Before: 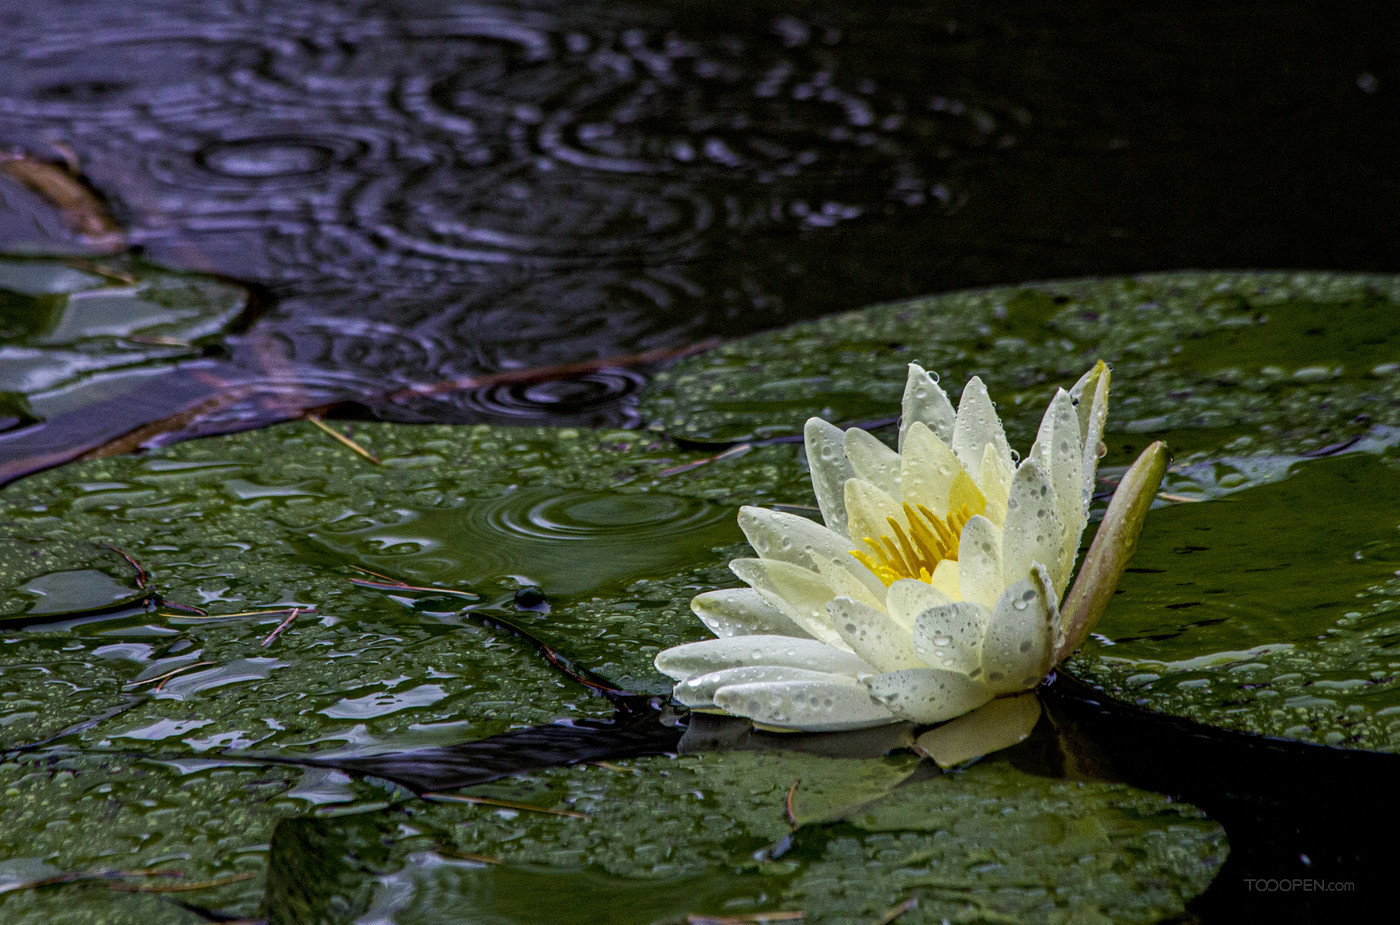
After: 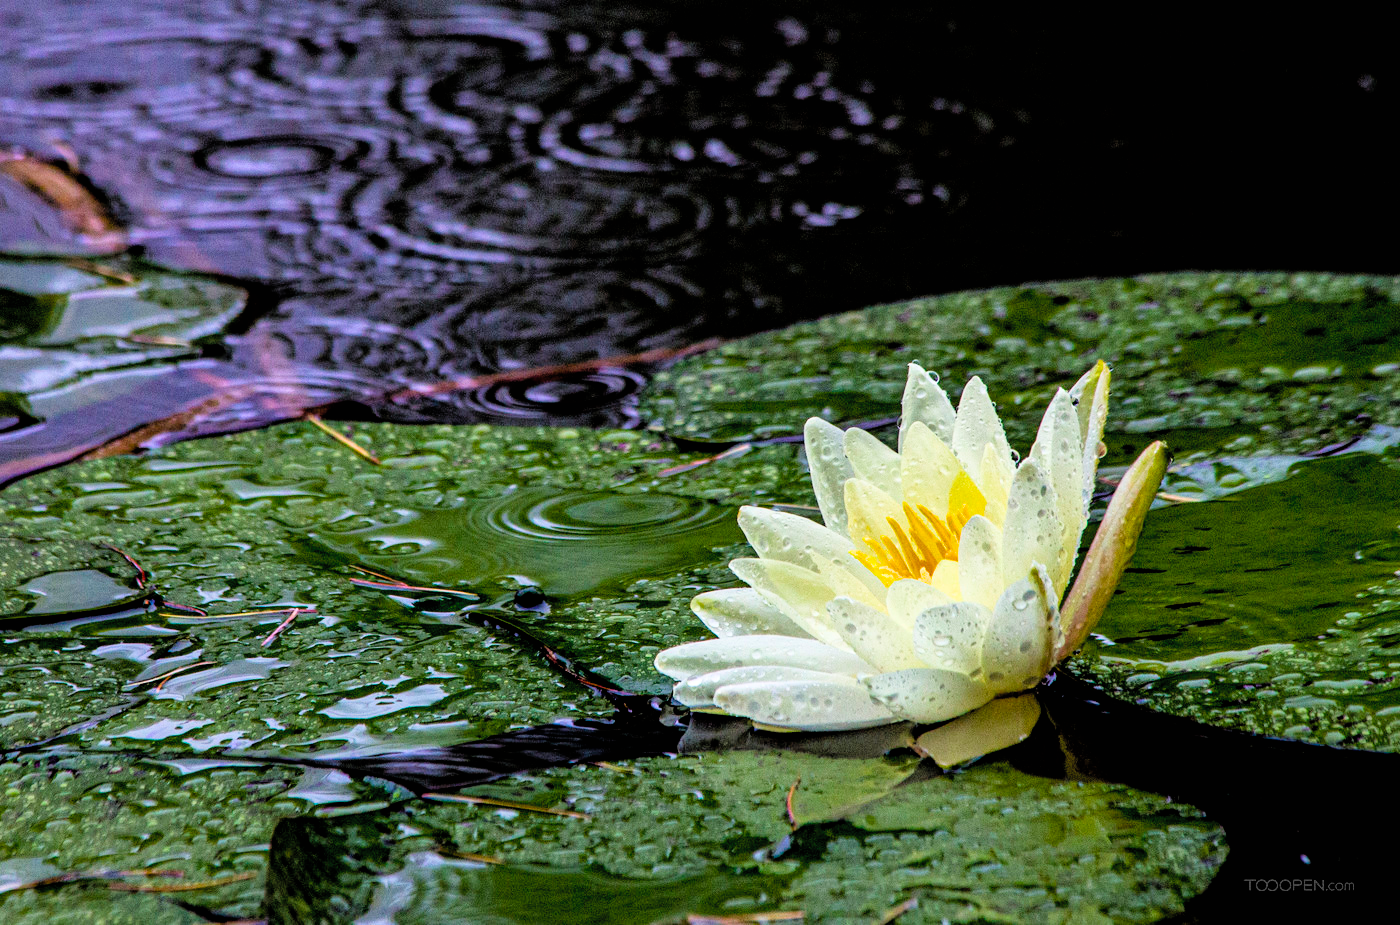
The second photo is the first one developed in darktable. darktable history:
filmic rgb: black relative exposure -5.83 EV, white relative exposure 3.4 EV, hardness 3.68
exposure: black level correction 0, exposure 0.877 EV, compensate exposure bias true, compensate highlight preservation false
contrast brightness saturation: brightness 0.09, saturation 0.19
